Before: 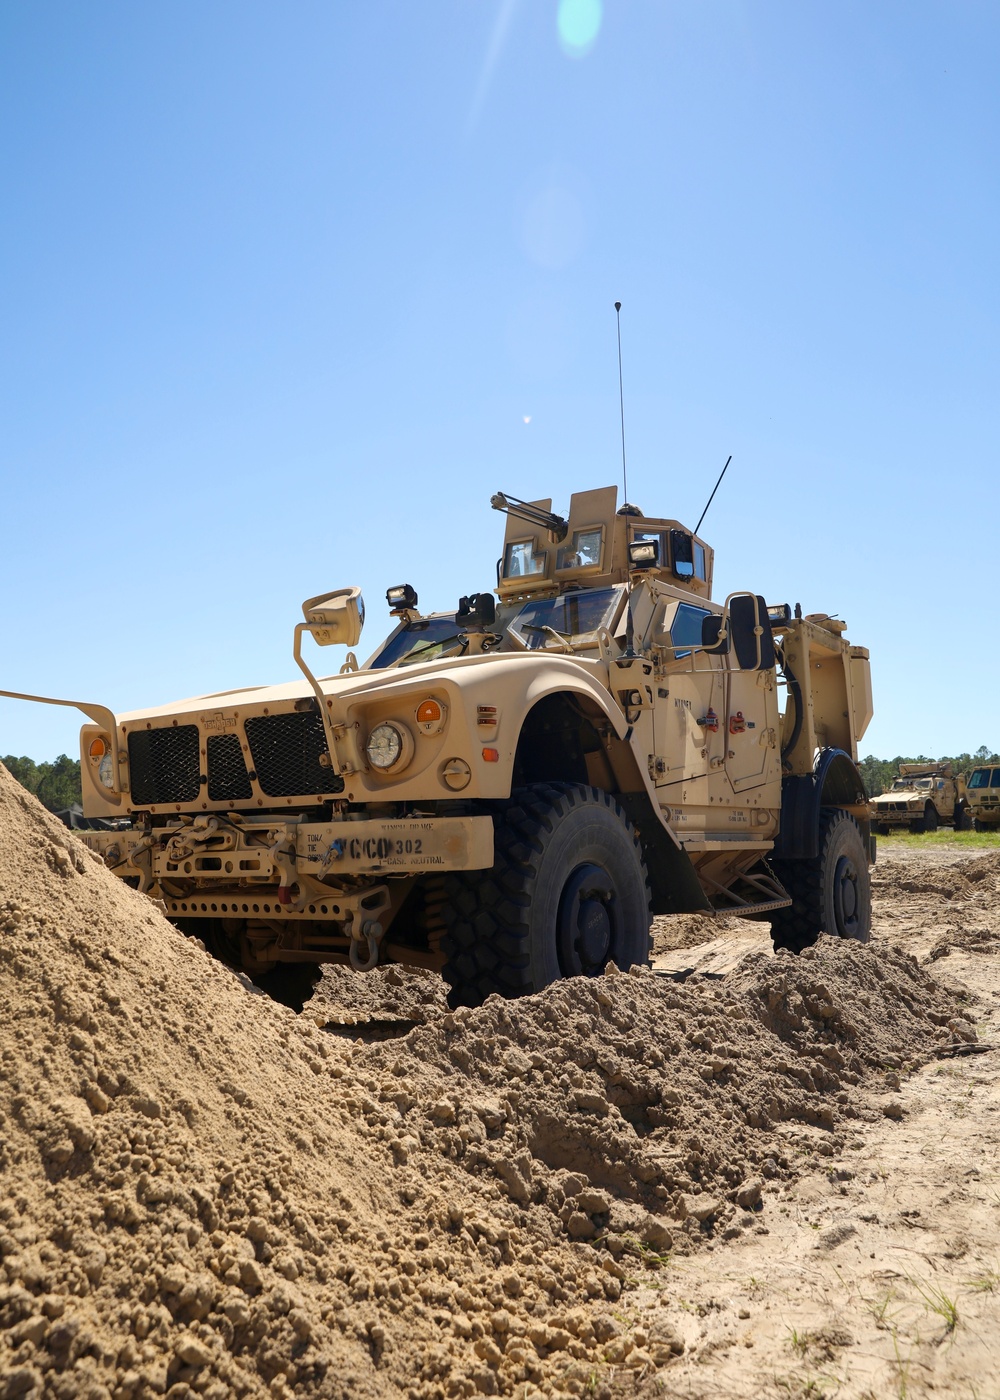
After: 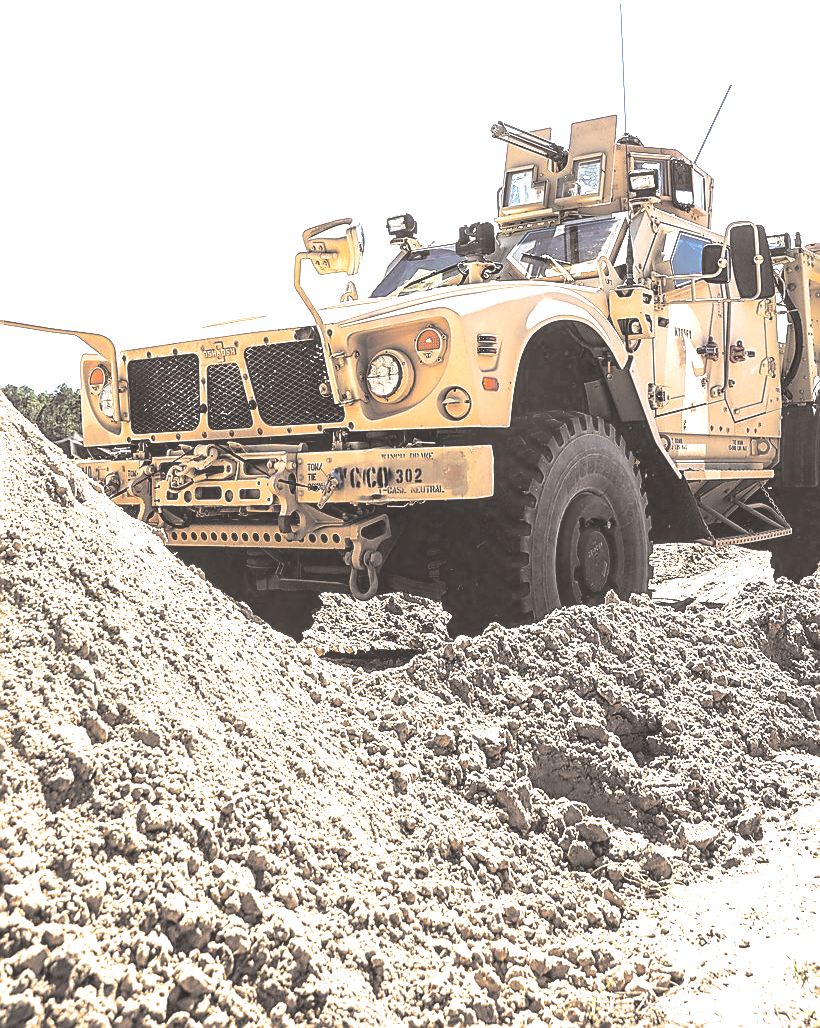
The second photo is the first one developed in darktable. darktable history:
contrast brightness saturation: contrast 0.01, saturation -0.05
local contrast: detail 130%
crop: top 26.531%, right 17.959%
exposure: black level correction 0.005, exposure 2.084 EV, compensate highlight preservation false
white balance: emerald 1
sharpen: radius 1.4, amount 1.25, threshold 0.7
split-toning: shadows › hue 26°, shadows › saturation 0.09, highlights › hue 40°, highlights › saturation 0.18, balance -63, compress 0%
tone curve: curves: ch0 [(0, 0.211) (0.15, 0.25) (1, 0.953)], color space Lab, independent channels, preserve colors none
